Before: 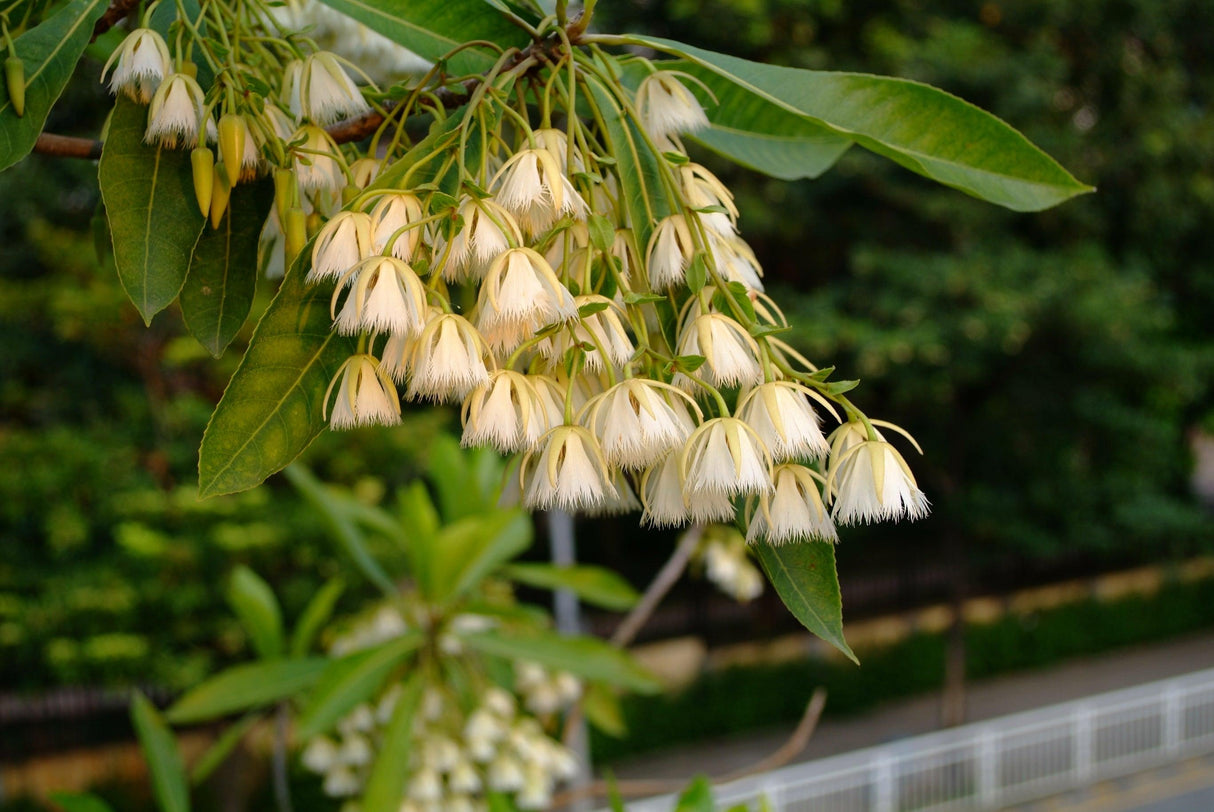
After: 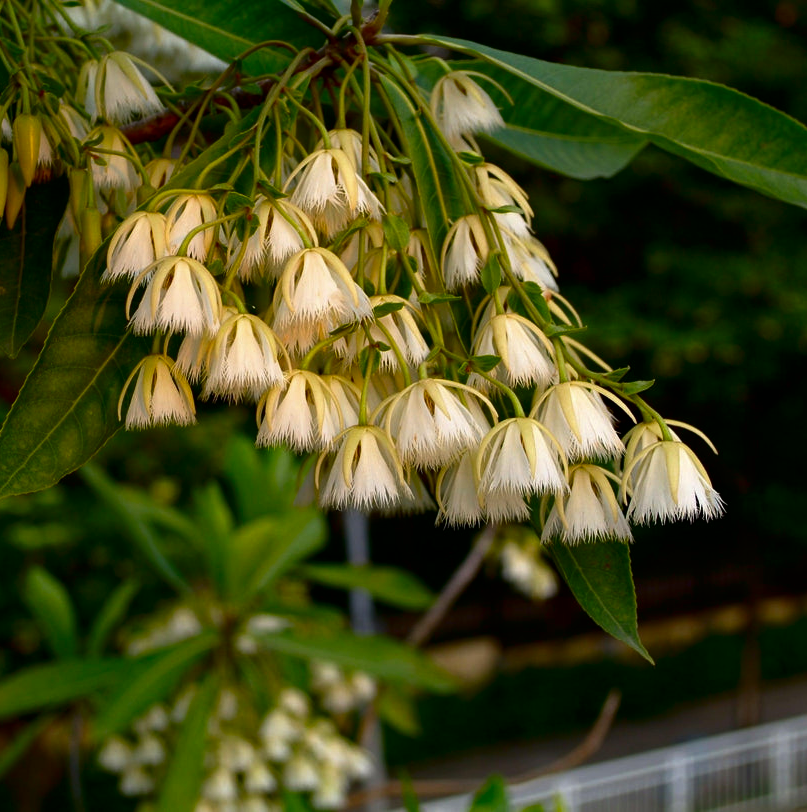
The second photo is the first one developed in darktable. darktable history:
contrast brightness saturation: contrast 0.1, brightness -0.26, saturation 0.14
crop: left 16.899%, right 16.556%
